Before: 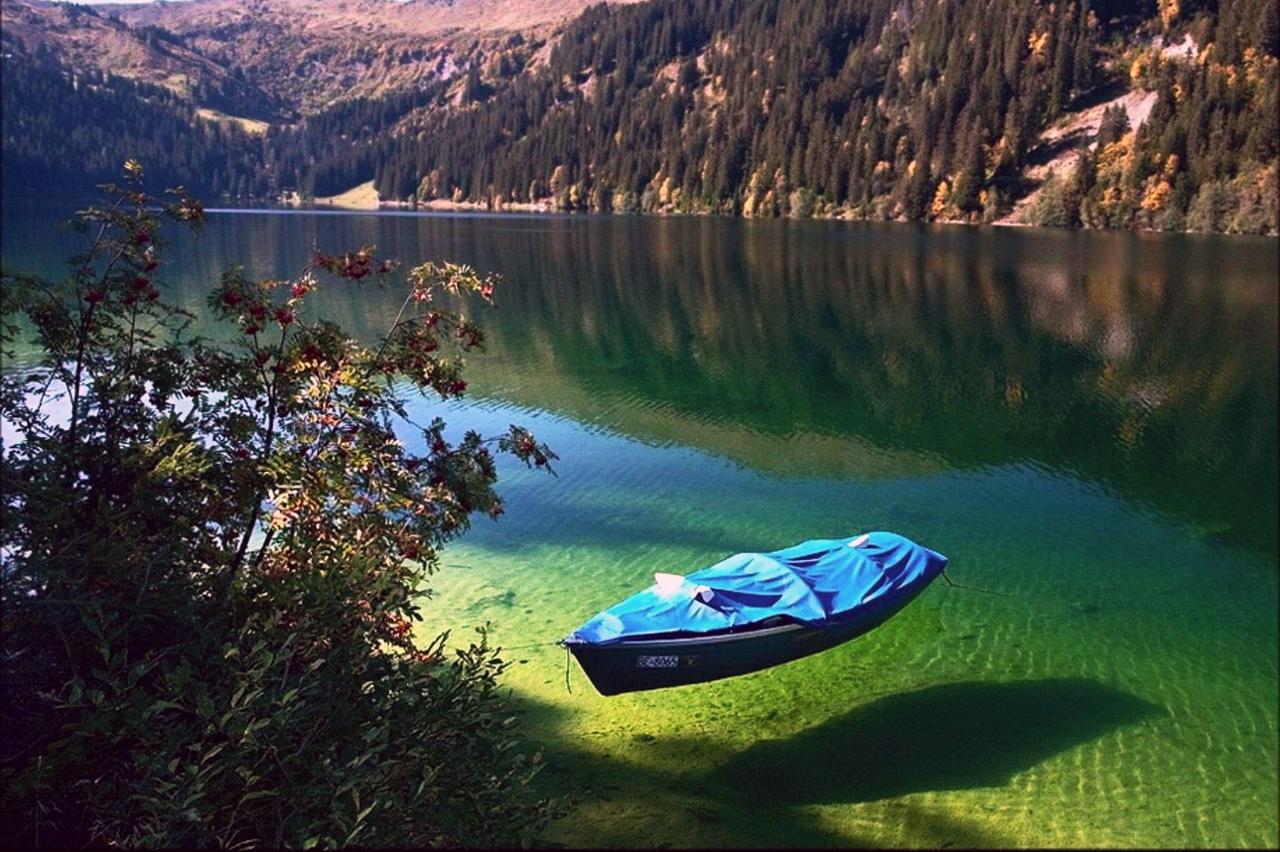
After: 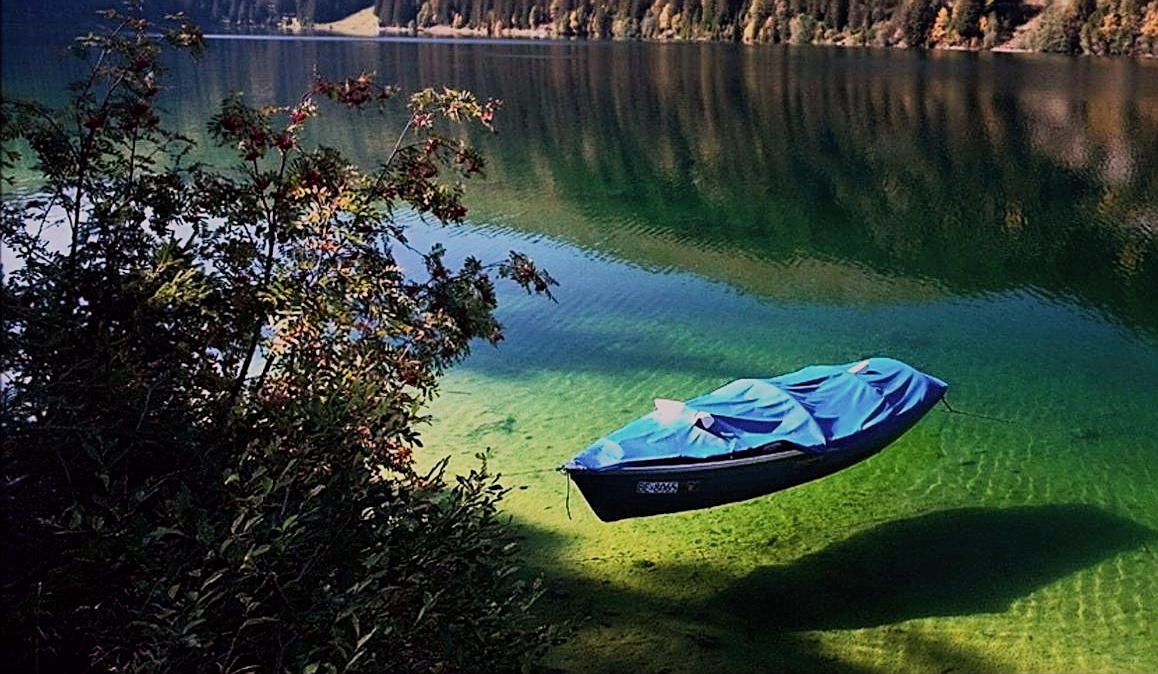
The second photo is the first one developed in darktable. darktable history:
crop: top 20.497%, right 9.473%, bottom 0.334%
filmic rgb: black relative exposure -7.65 EV, white relative exposure 4.56 EV, hardness 3.61
sharpen: on, module defaults
